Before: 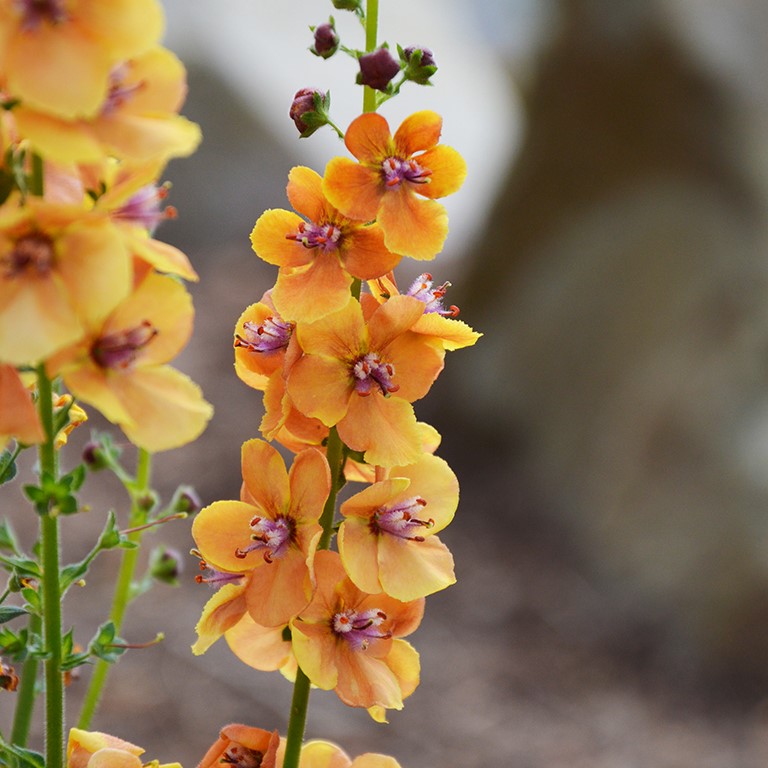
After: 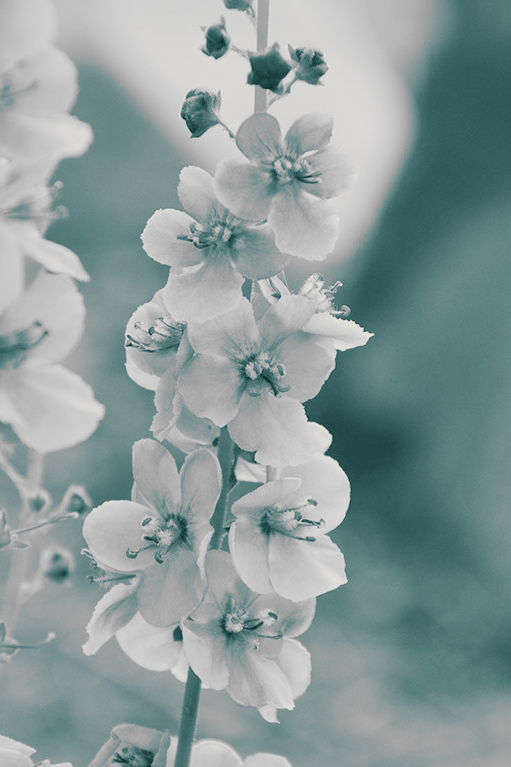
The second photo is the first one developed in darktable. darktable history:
tone curve: curves: ch0 [(0, 0.022) (0.114, 0.088) (0.282, 0.316) (0.446, 0.511) (0.613, 0.693) (0.786, 0.843) (0.999, 0.949)]; ch1 [(0, 0) (0.395, 0.343) (0.463, 0.427) (0.486, 0.474) (0.503, 0.5) (0.535, 0.522) (0.555, 0.566) (0.594, 0.614) (0.755, 0.793) (1, 1)]; ch2 [(0, 0) (0.369, 0.388) (0.449, 0.431) (0.501, 0.5) (0.528, 0.517) (0.561, 0.59) (0.612, 0.646) (0.697, 0.721) (1, 1)], color space Lab, independent channels, preserve colors none
monochrome: on, module defaults
contrast brightness saturation: brightness 0.15
split-toning: shadows › hue 186.43°, highlights › hue 49.29°, compress 30.29%
shadows and highlights: on, module defaults
rotate and perspective: automatic cropping off
crop and rotate: left 14.292%, right 19.041%
